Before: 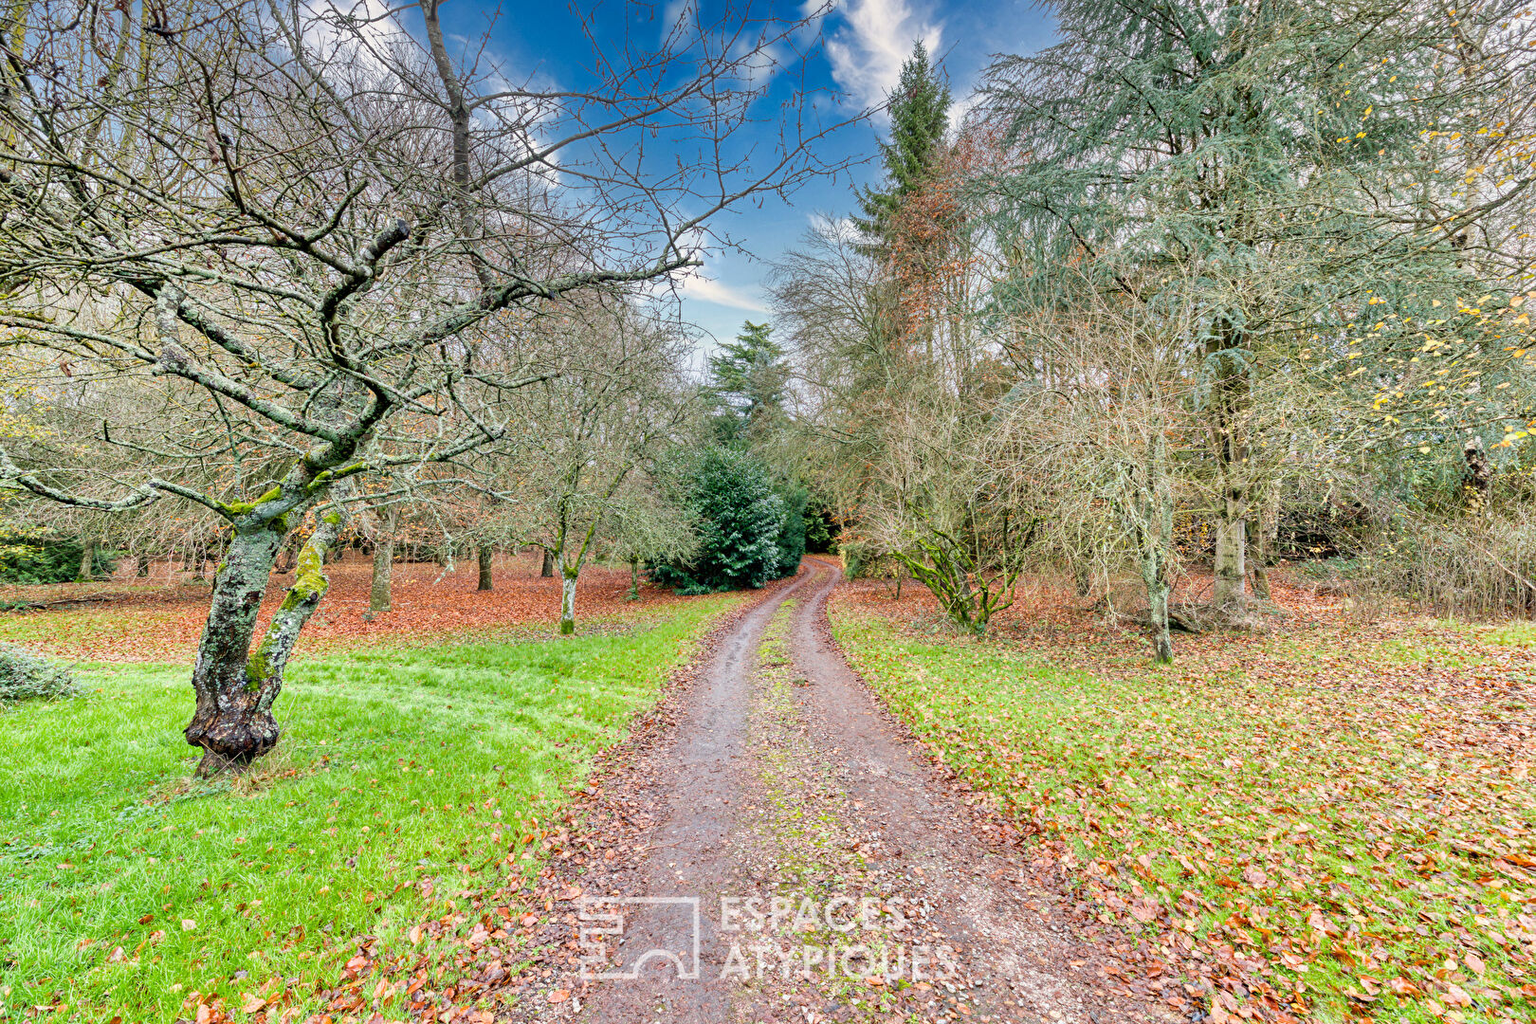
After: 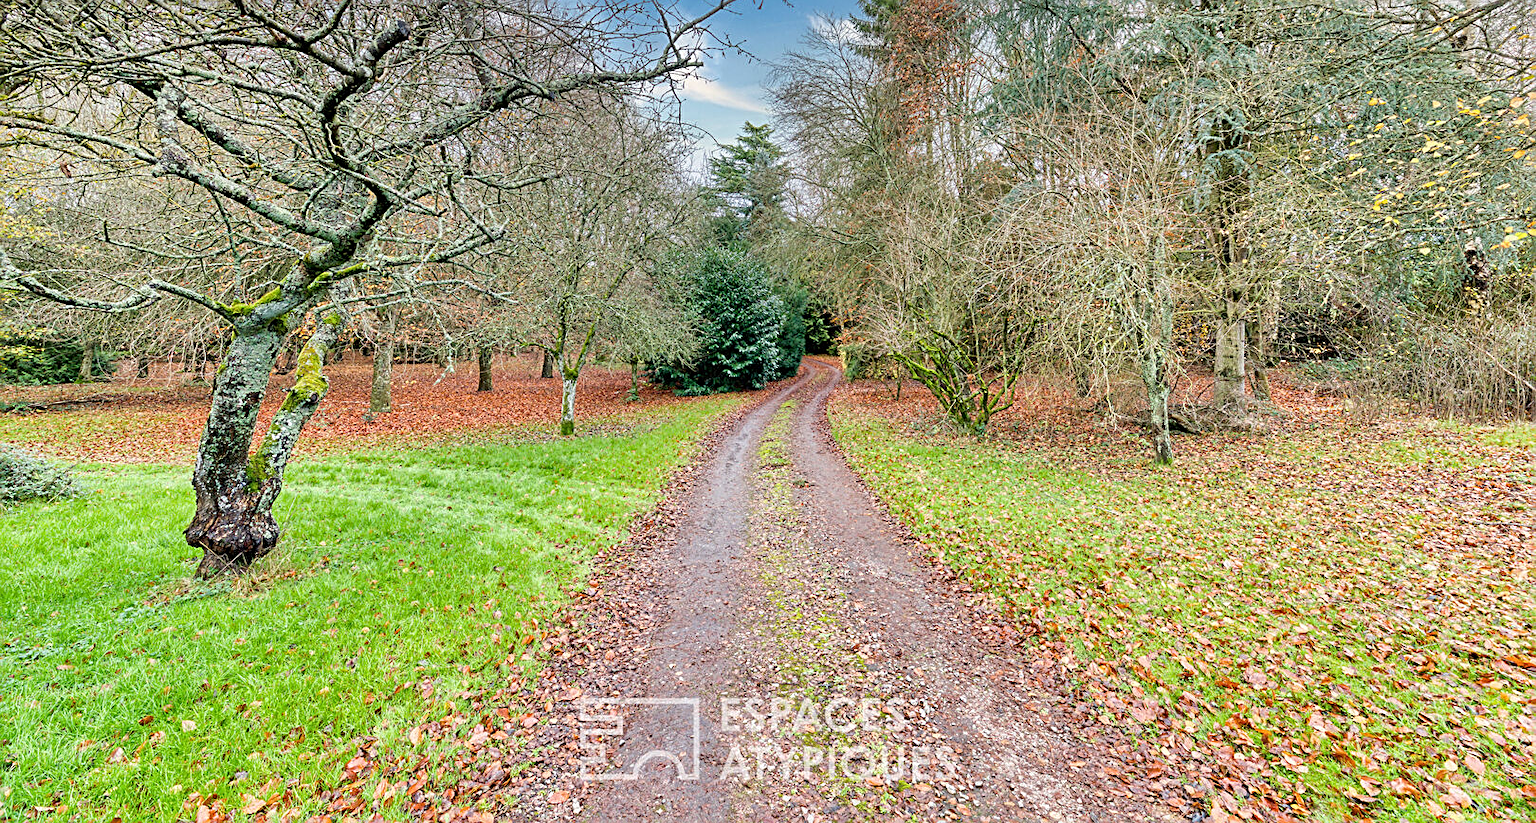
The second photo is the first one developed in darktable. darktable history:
sharpen: on, module defaults
crop and rotate: top 19.507%
